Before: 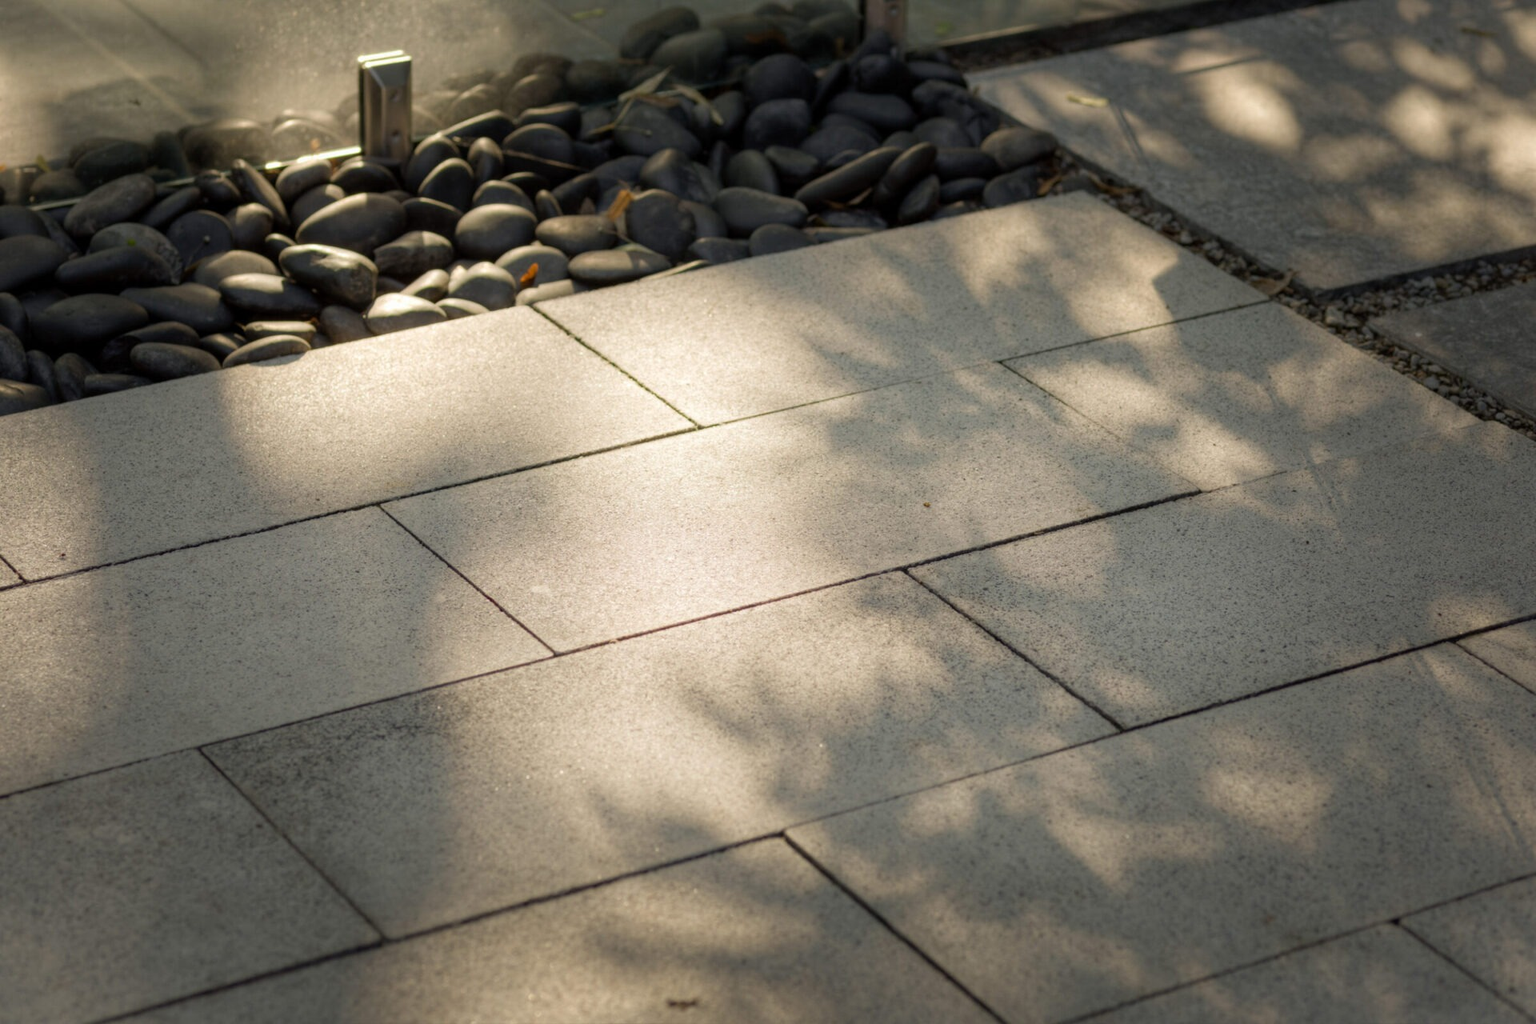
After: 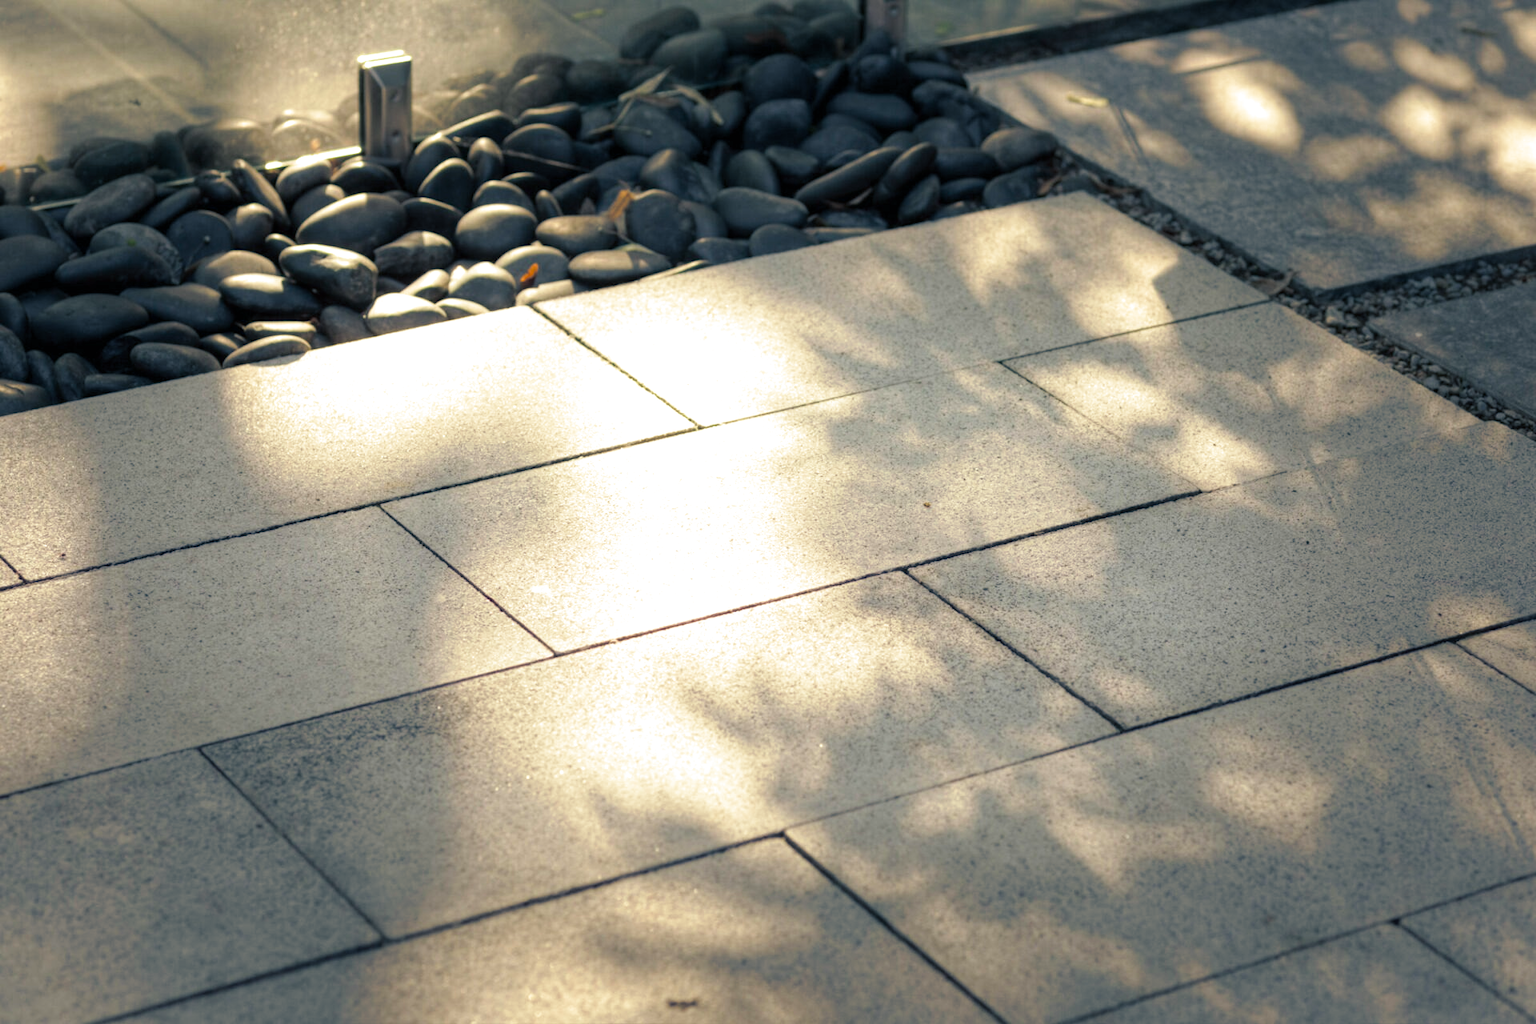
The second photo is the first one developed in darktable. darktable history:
split-toning: shadows › hue 216°, shadows › saturation 1, highlights › hue 57.6°, balance -33.4
exposure: black level correction 0, exposure 0.7 EV, compensate exposure bias true, compensate highlight preservation false
